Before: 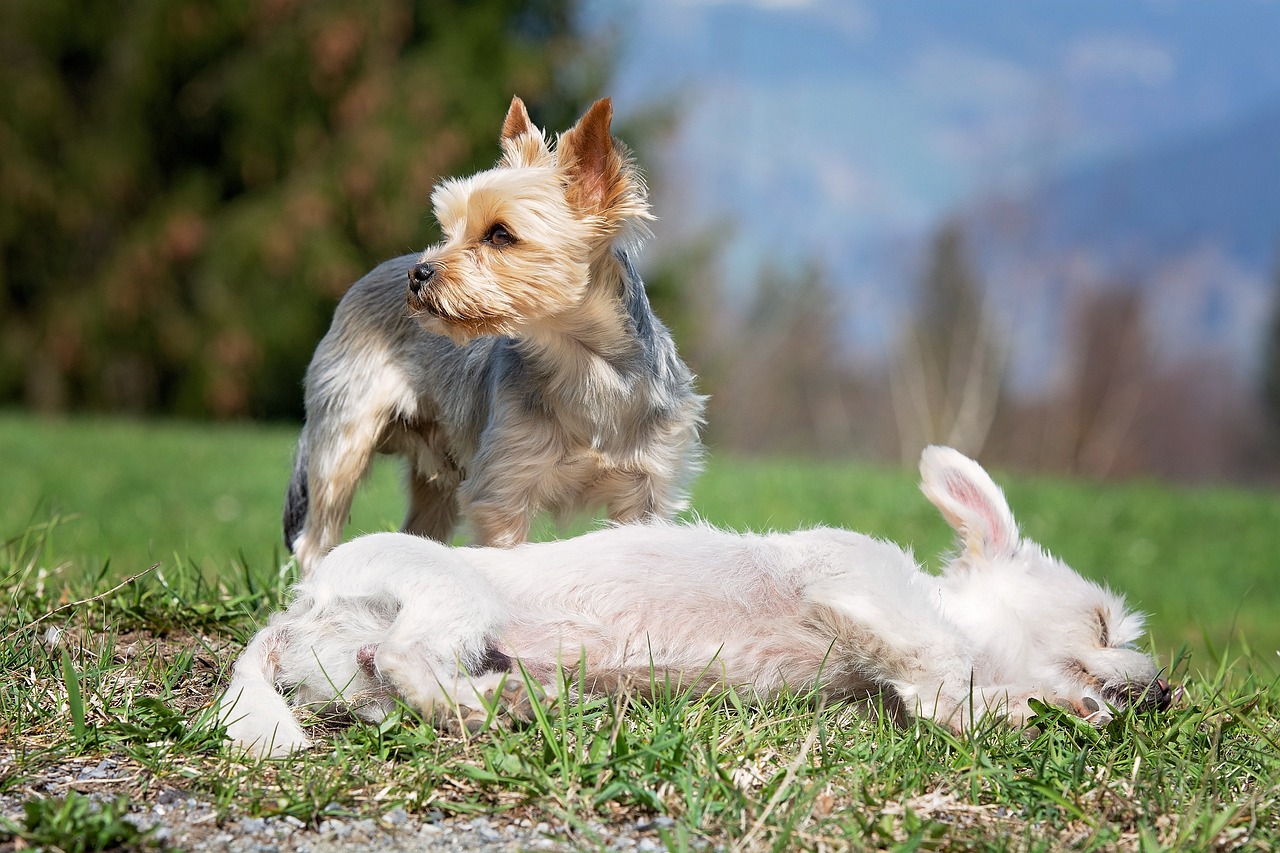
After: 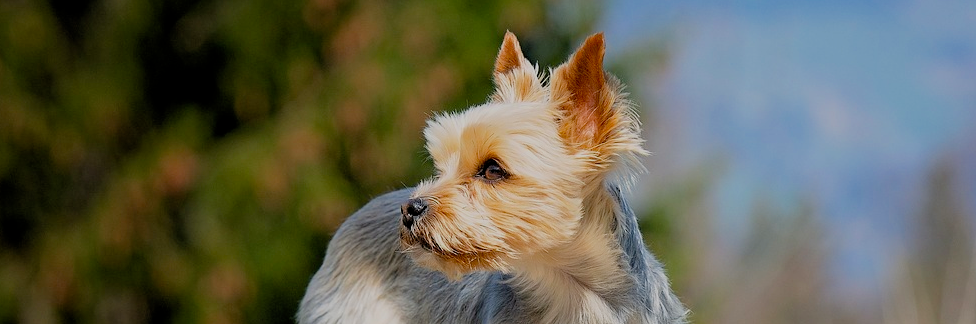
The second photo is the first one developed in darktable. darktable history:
crop: left 0.579%, top 7.627%, right 23.167%, bottom 54.275%
filmic rgb: black relative exposure -8.79 EV, white relative exposure 4.98 EV, threshold 6 EV, target black luminance 0%, hardness 3.77, latitude 66.34%, contrast 0.822, highlights saturation mix 10%, shadows ↔ highlights balance 20%, add noise in highlights 0.1, color science v4 (2020), iterations of high-quality reconstruction 0, type of noise poissonian, enable highlight reconstruction true
